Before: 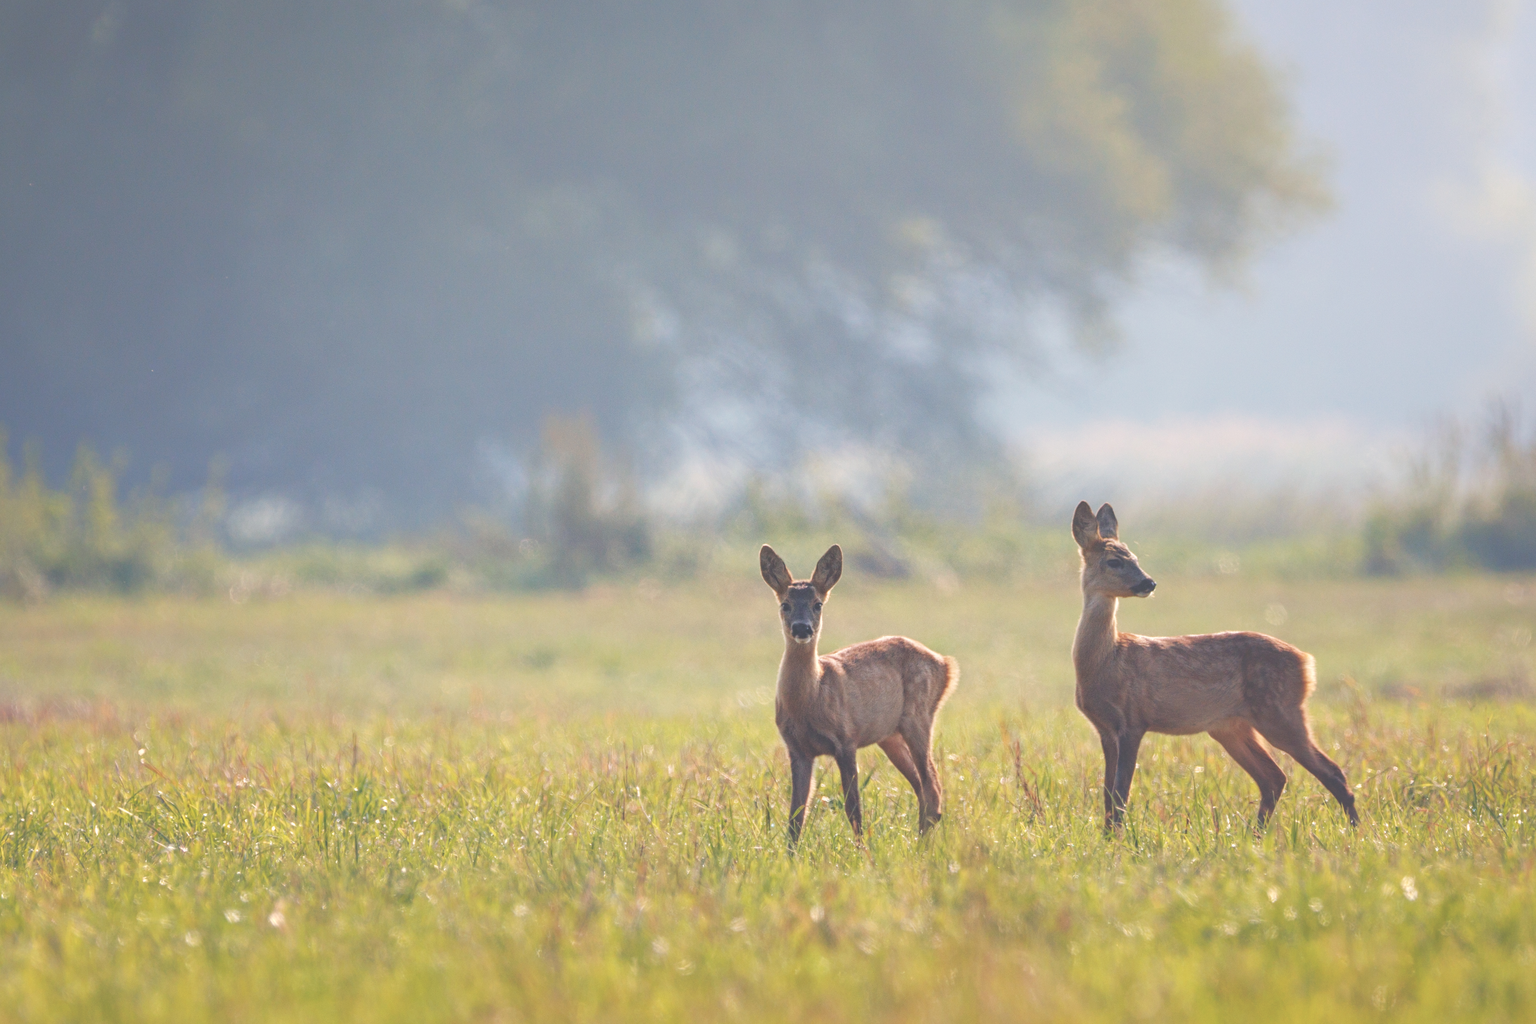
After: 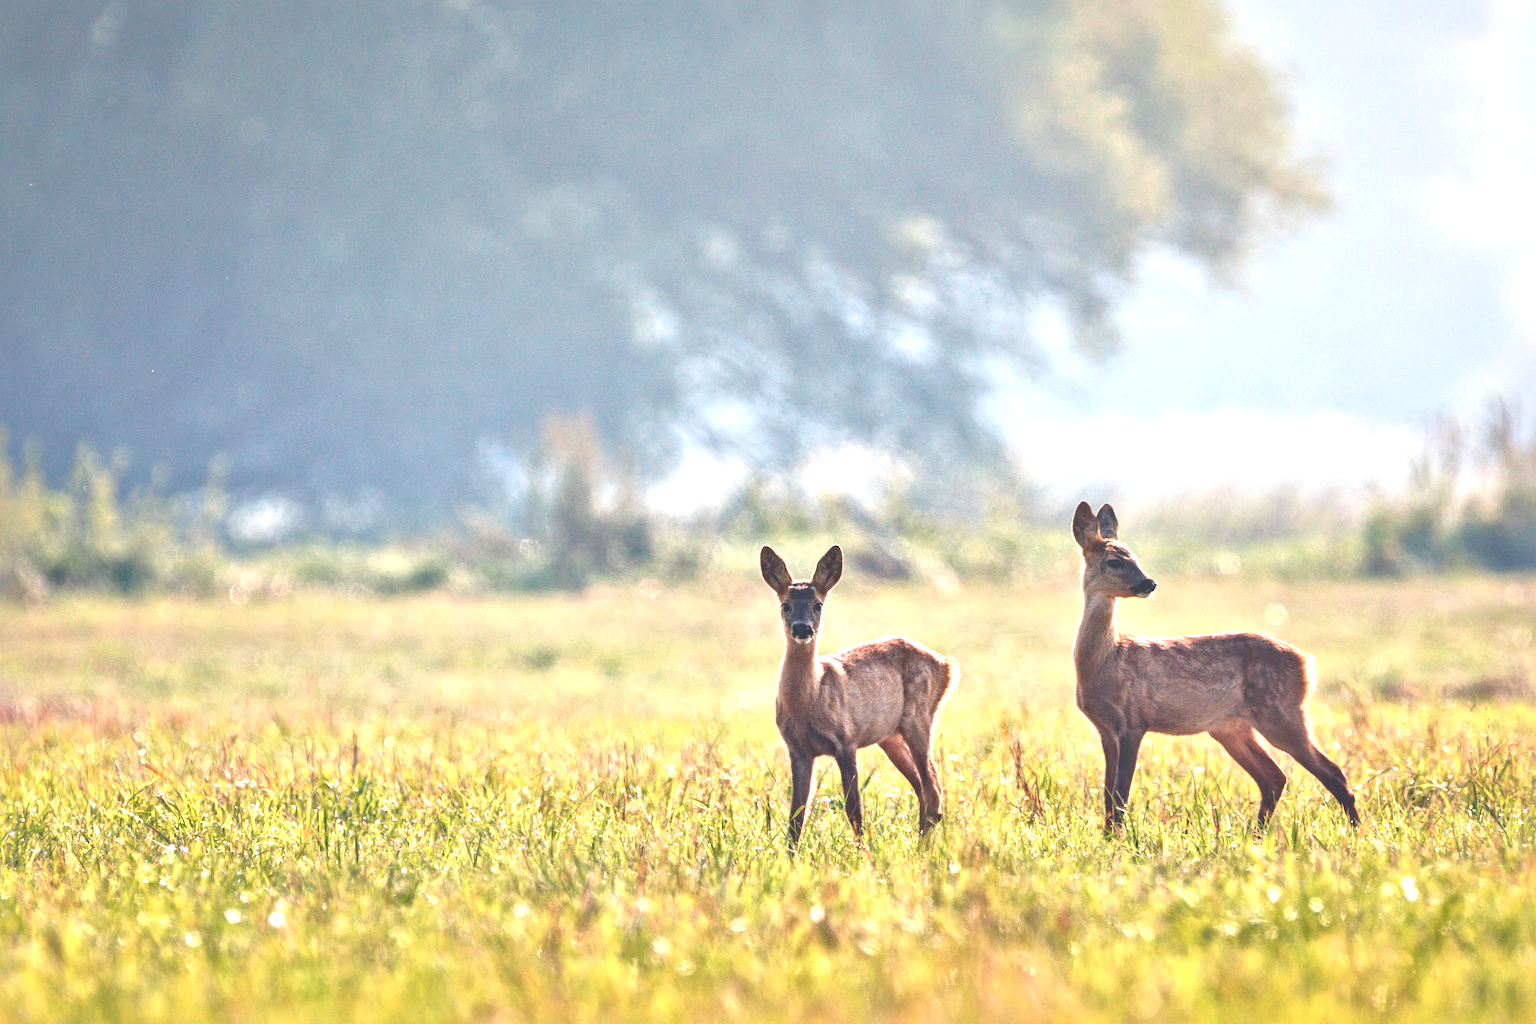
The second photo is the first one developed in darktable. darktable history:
white balance: emerald 1
exposure: exposure 0.64 EV, compensate highlight preservation false
local contrast: mode bilateral grid, contrast 44, coarseness 69, detail 214%, midtone range 0.2
